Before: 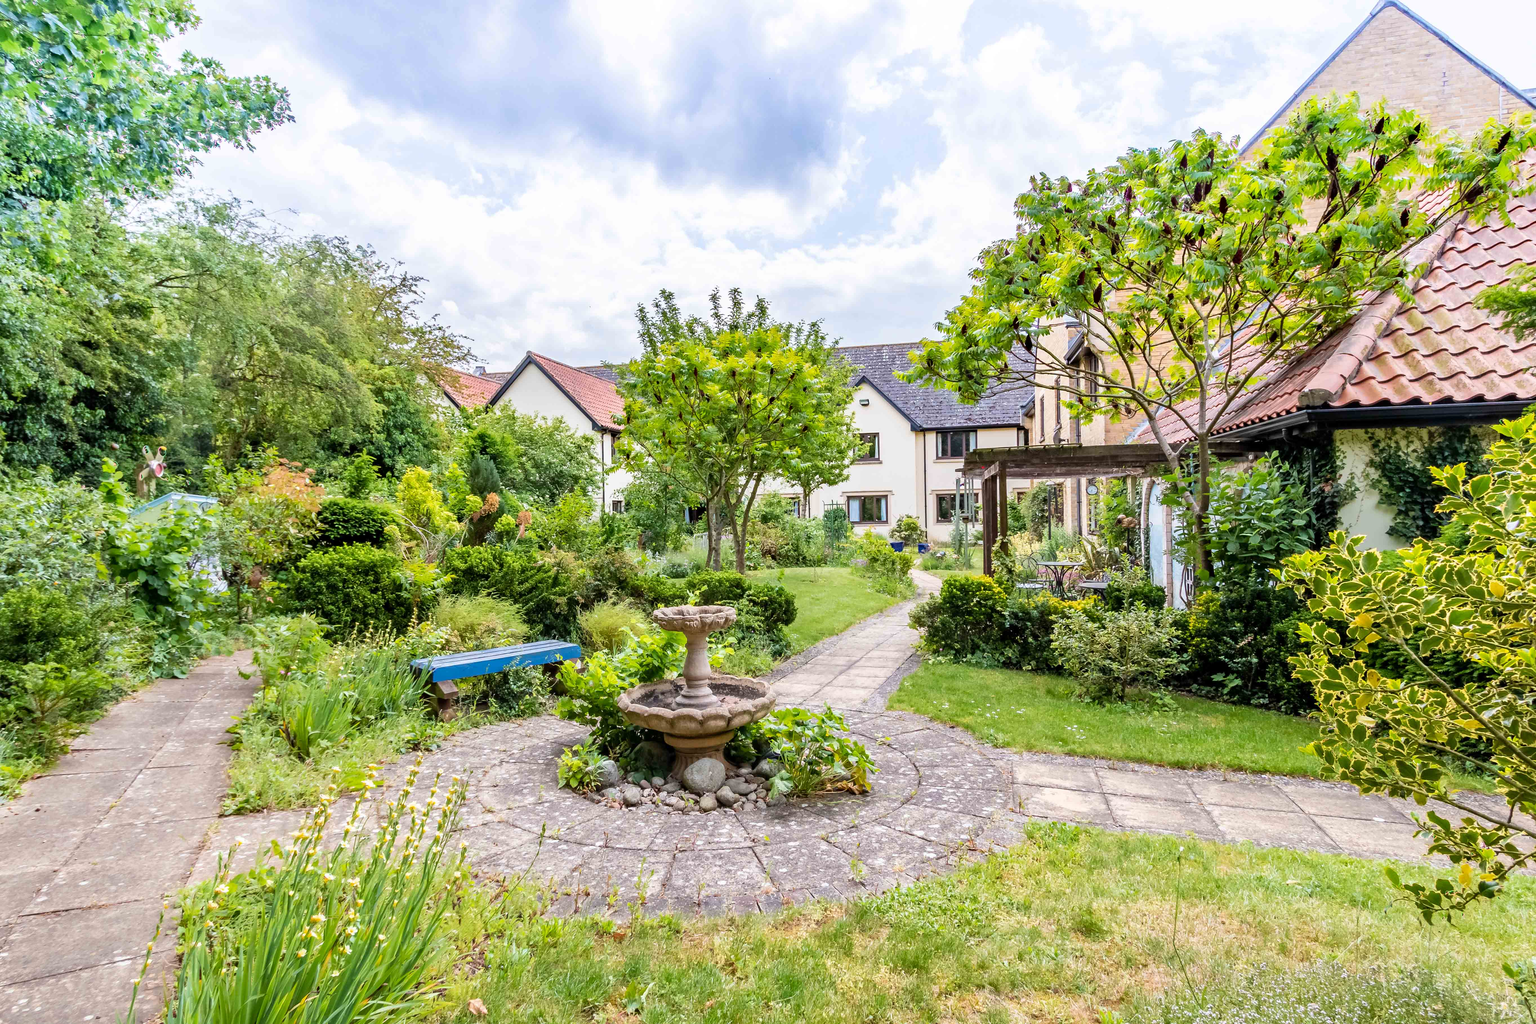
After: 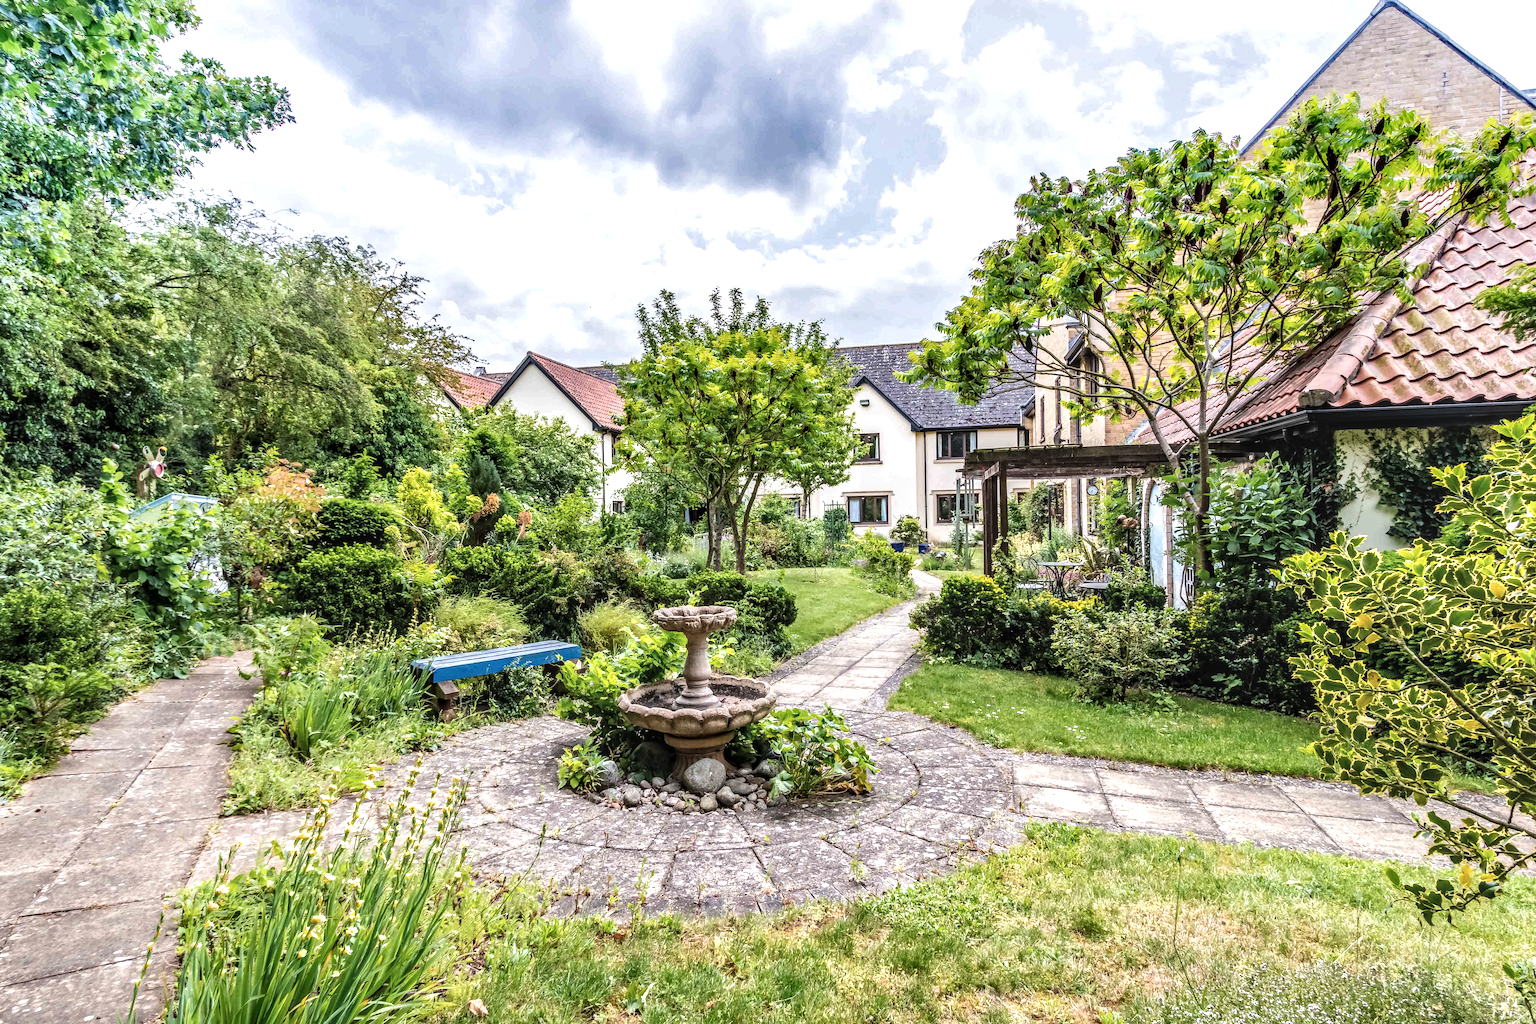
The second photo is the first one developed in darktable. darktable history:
exposure: black level correction -0.03, compensate highlight preservation false
local contrast: highlights 16%, detail 186%
shadows and highlights: shadows 20.2, highlights -19.74, soften with gaussian
